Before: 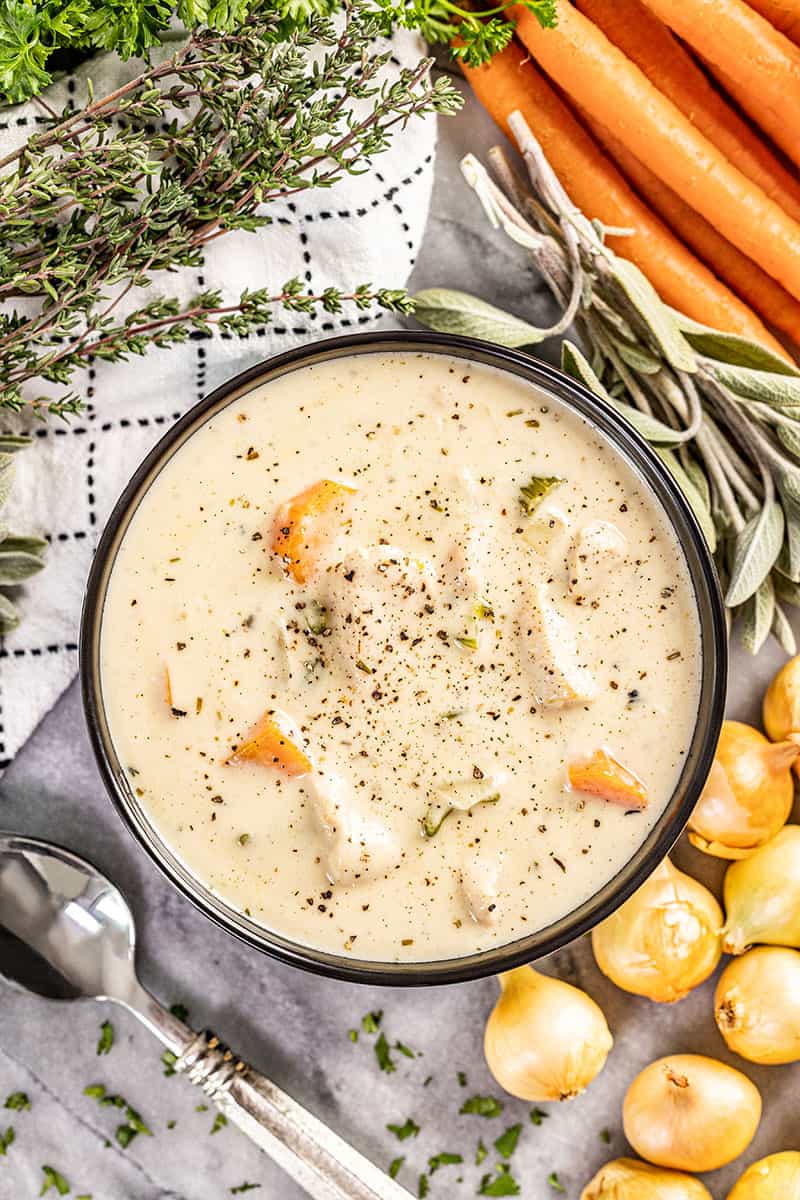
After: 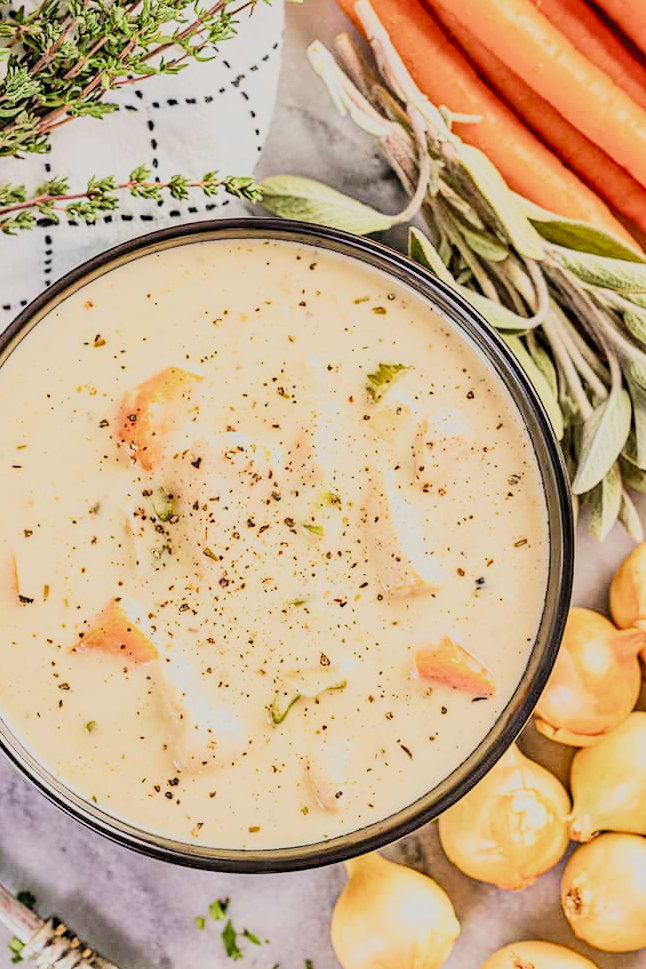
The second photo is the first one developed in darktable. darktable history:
filmic rgb: middle gray luminance 29.83%, black relative exposure -9.03 EV, white relative exposure 6.98 EV, threshold 2.95 EV, target black luminance 0%, hardness 2.93, latitude 1.43%, contrast 0.963, highlights saturation mix 3.75%, shadows ↔ highlights balance 12.22%, color science v5 (2021), iterations of high-quality reconstruction 0, contrast in shadows safe, contrast in highlights safe, enable highlight reconstruction true
crop: left 19.147%, top 9.489%, right 0%, bottom 9.739%
velvia: on, module defaults
exposure: black level correction 0, exposure 0.893 EV, compensate exposure bias true, compensate highlight preservation false
